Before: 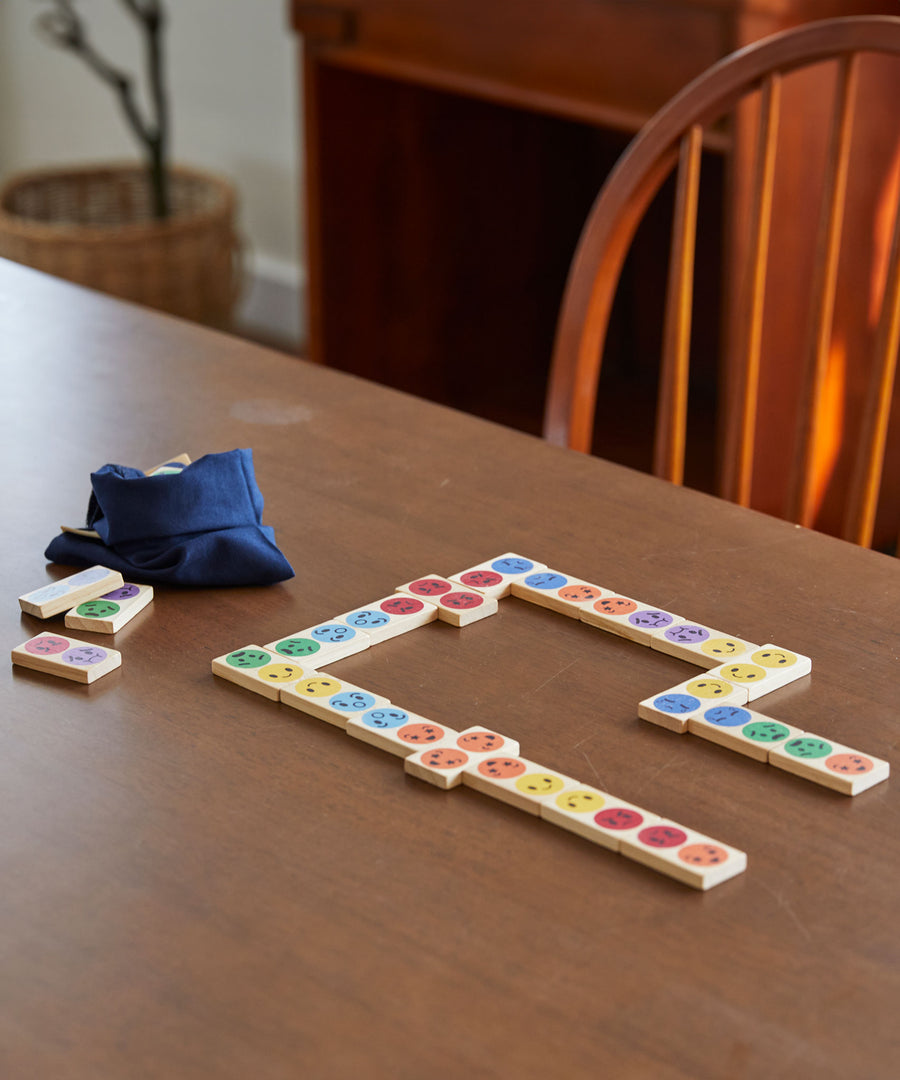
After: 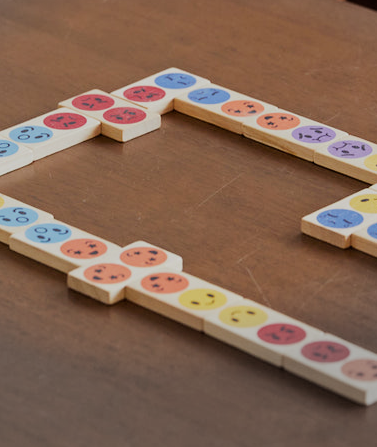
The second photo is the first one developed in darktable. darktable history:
filmic rgb: black relative exposure -7.65 EV, white relative exposure 4.56 EV, hardness 3.61
vignetting: fall-off start 100.1%, brightness -0.267, center (-0.067, -0.318), width/height ratio 1.324
crop: left 37.523%, top 44.931%, right 20.536%, bottom 13.645%
